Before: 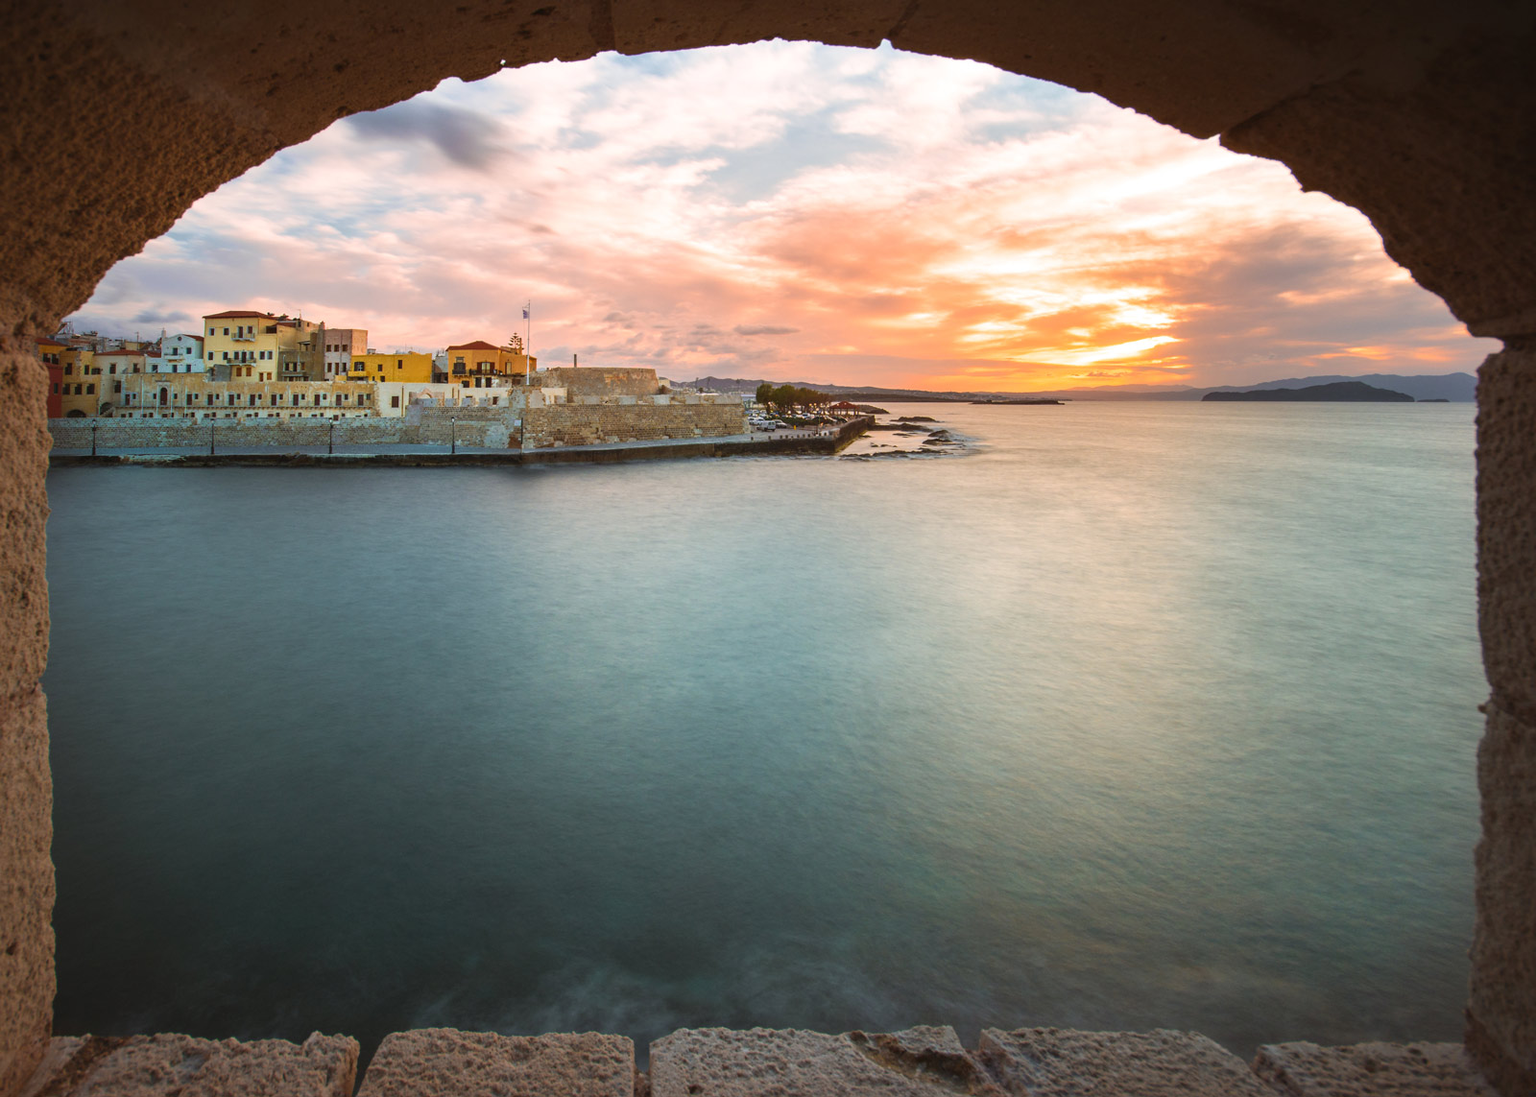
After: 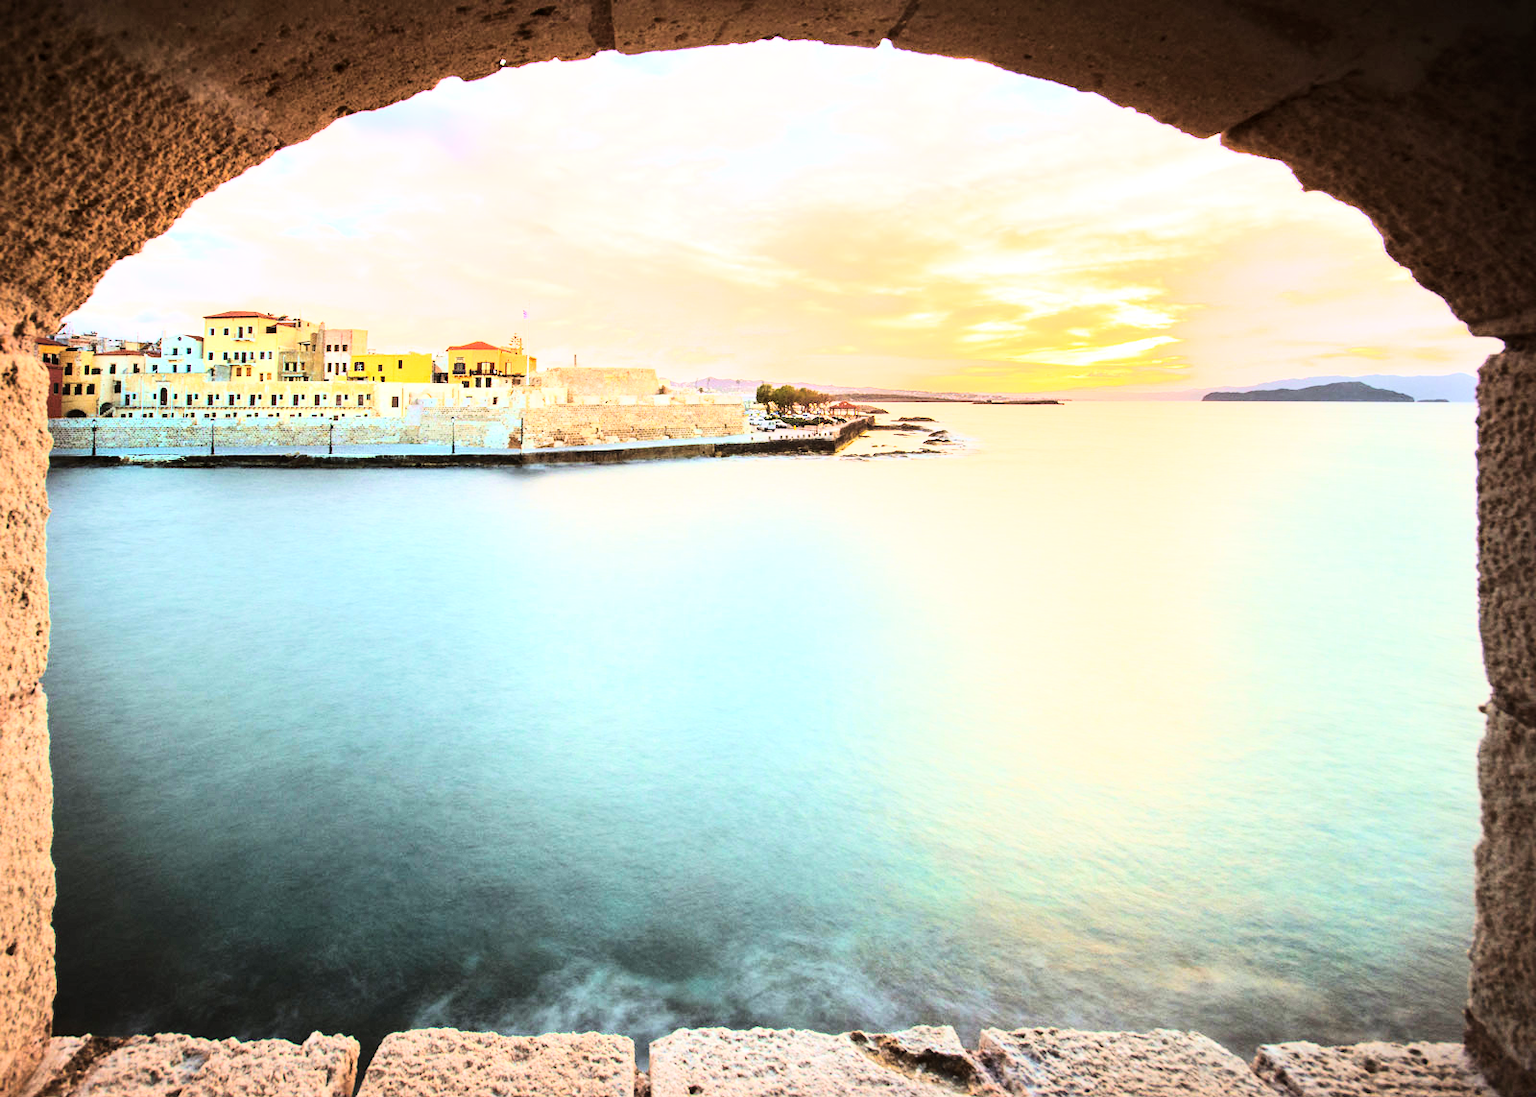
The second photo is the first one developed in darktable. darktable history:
base curve: curves: ch0 [(0, 0) (0.007, 0.004) (0.027, 0.03) (0.046, 0.07) (0.207, 0.54) (0.442, 0.872) (0.673, 0.972) (1, 1)]
tone equalizer: -7 EV 0.161 EV, -6 EV 0.639 EV, -5 EV 1.19 EV, -4 EV 1.37 EV, -3 EV 1.16 EV, -2 EV 0.6 EV, -1 EV 0.15 EV, edges refinement/feathering 500, mask exposure compensation -1.57 EV, preserve details no
local contrast: mode bilateral grid, contrast 20, coarseness 50, detail 130%, midtone range 0.2
velvia: on, module defaults
